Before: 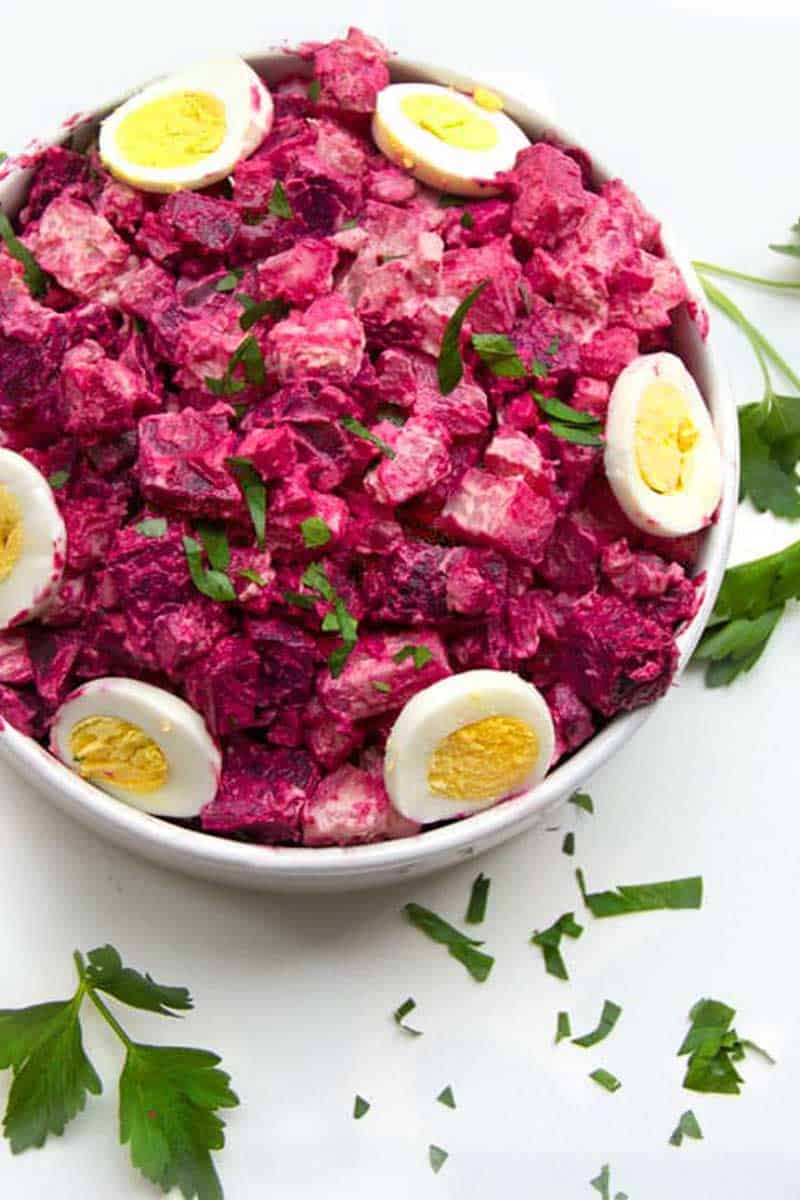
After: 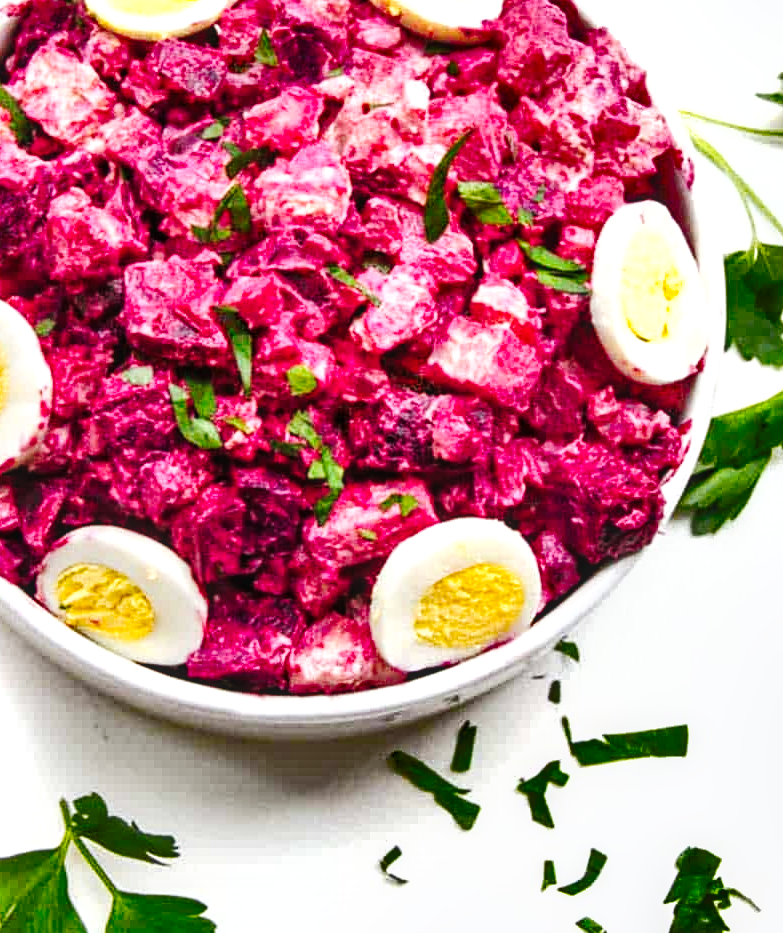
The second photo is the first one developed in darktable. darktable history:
exposure: exposure 0.203 EV, compensate highlight preservation false
tone curve: curves: ch0 [(0, 0.023) (0.103, 0.087) (0.295, 0.297) (0.445, 0.531) (0.553, 0.665) (0.735, 0.843) (0.994, 1)]; ch1 [(0, 0) (0.414, 0.395) (0.447, 0.447) (0.485, 0.495) (0.512, 0.523) (0.542, 0.581) (0.581, 0.632) (0.646, 0.715) (1, 1)]; ch2 [(0, 0) (0.369, 0.388) (0.449, 0.431) (0.478, 0.471) (0.516, 0.517) (0.579, 0.624) (0.674, 0.775) (1, 1)], preserve colors none
crop and rotate: left 1.822%, top 12.701%, right 0.26%, bottom 9.501%
haze removal: adaptive false
local contrast: on, module defaults
shadows and highlights: radius 101.56, shadows 50.55, highlights -65.29, soften with gaussian
tone equalizer: -8 EV -0.44 EV, -7 EV -0.385 EV, -6 EV -0.296 EV, -5 EV -0.26 EV, -3 EV 0.207 EV, -2 EV 0.335 EV, -1 EV 0.367 EV, +0 EV 0.419 EV
